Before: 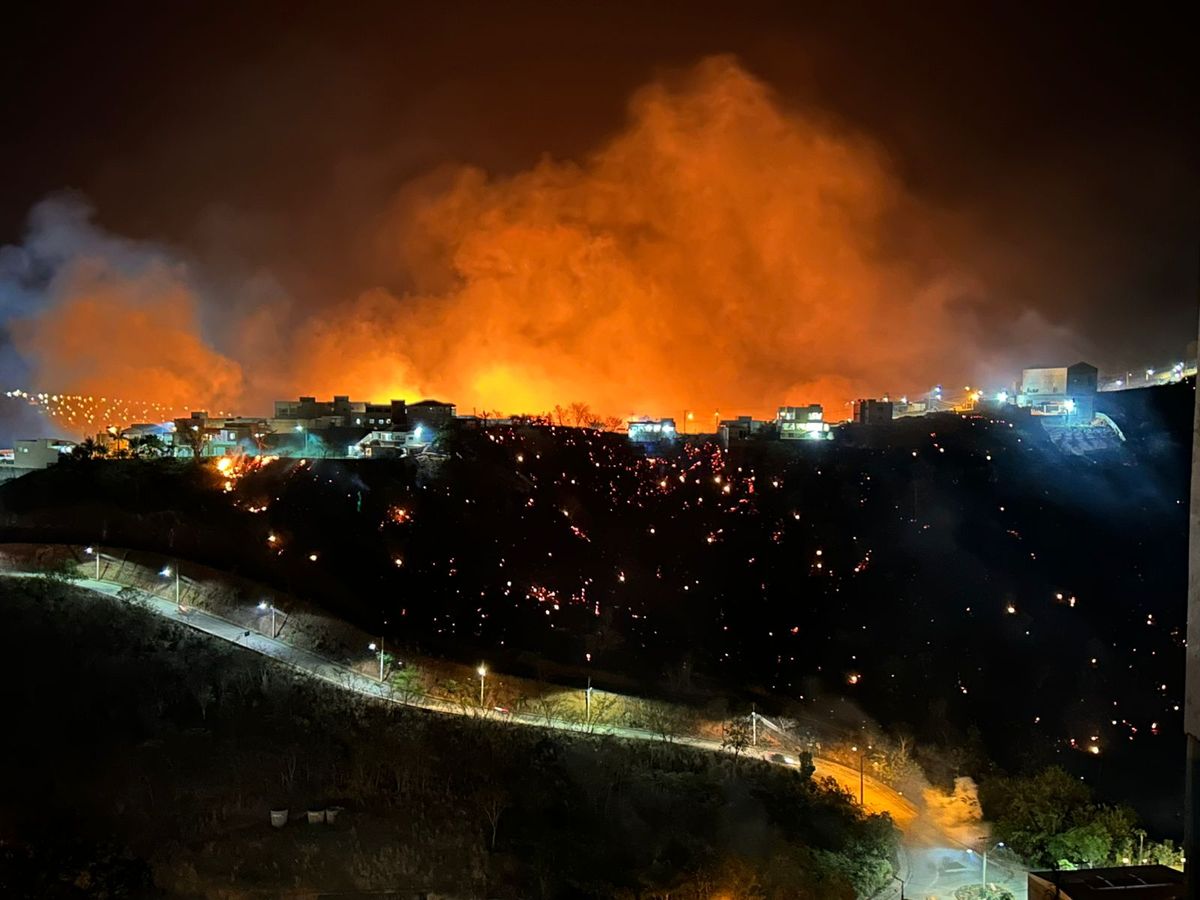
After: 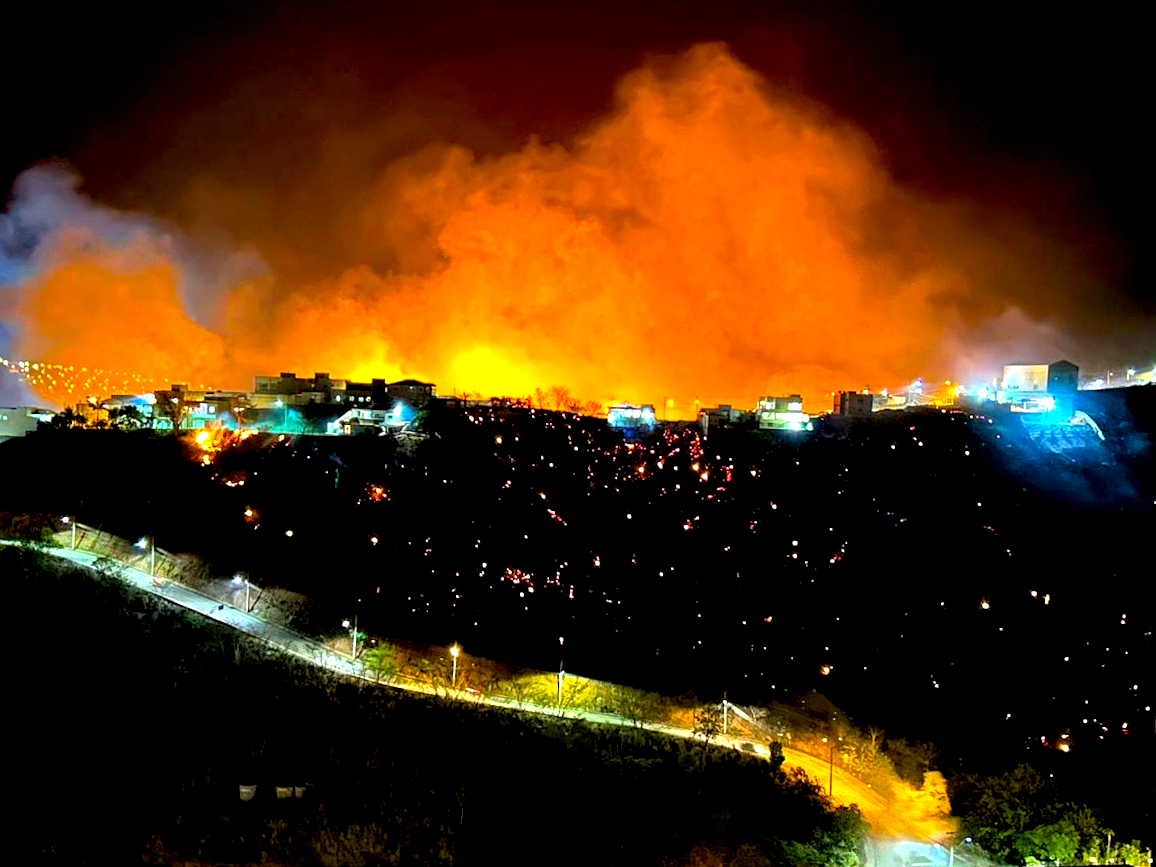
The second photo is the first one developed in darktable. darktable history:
exposure: black level correction 0.01, exposure 1 EV, compensate highlight preservation false
color balance rgb: linear chroma grading › global chroma 19.536%, perceptual saturation grading › global saturation 30.921%, contrast 4.189%
crop and rotate: angle -1.65°
